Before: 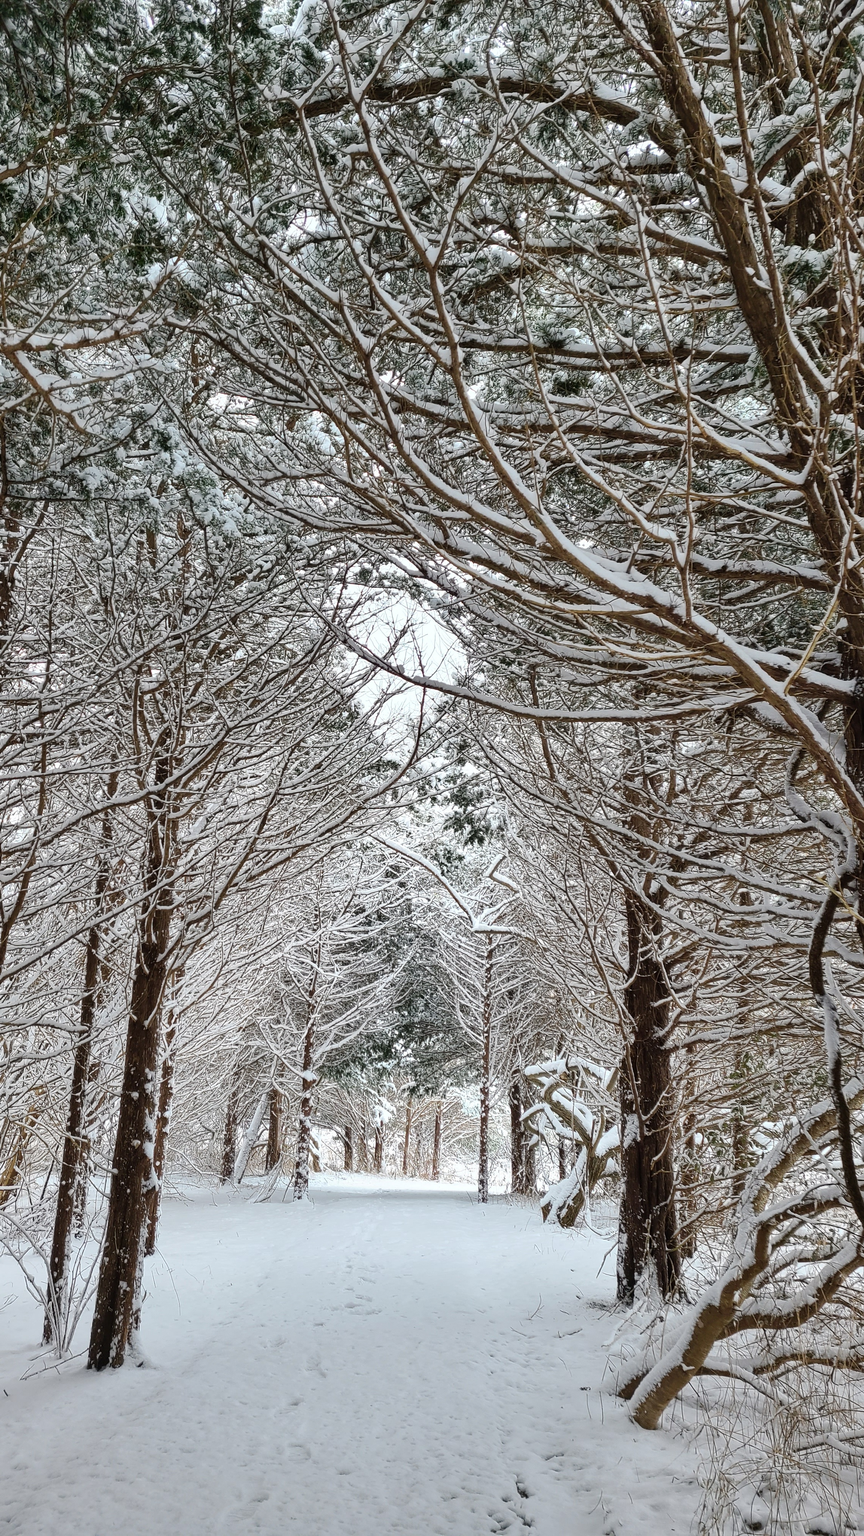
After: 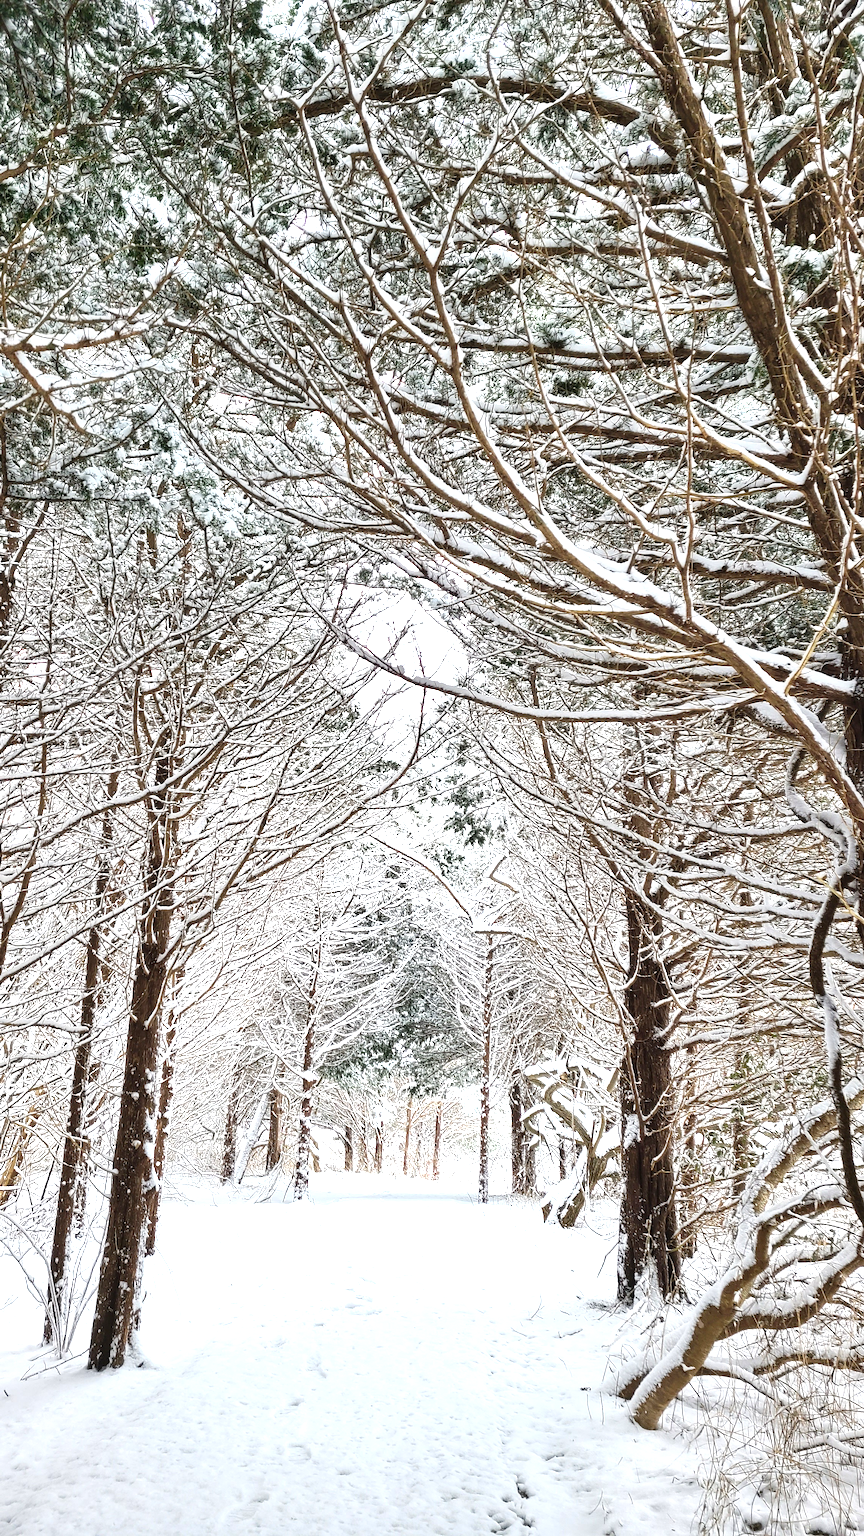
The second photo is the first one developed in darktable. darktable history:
tone equalizer: on, module defaults
exposure: exposure 1.061 EV, compensate highlight preservation false
